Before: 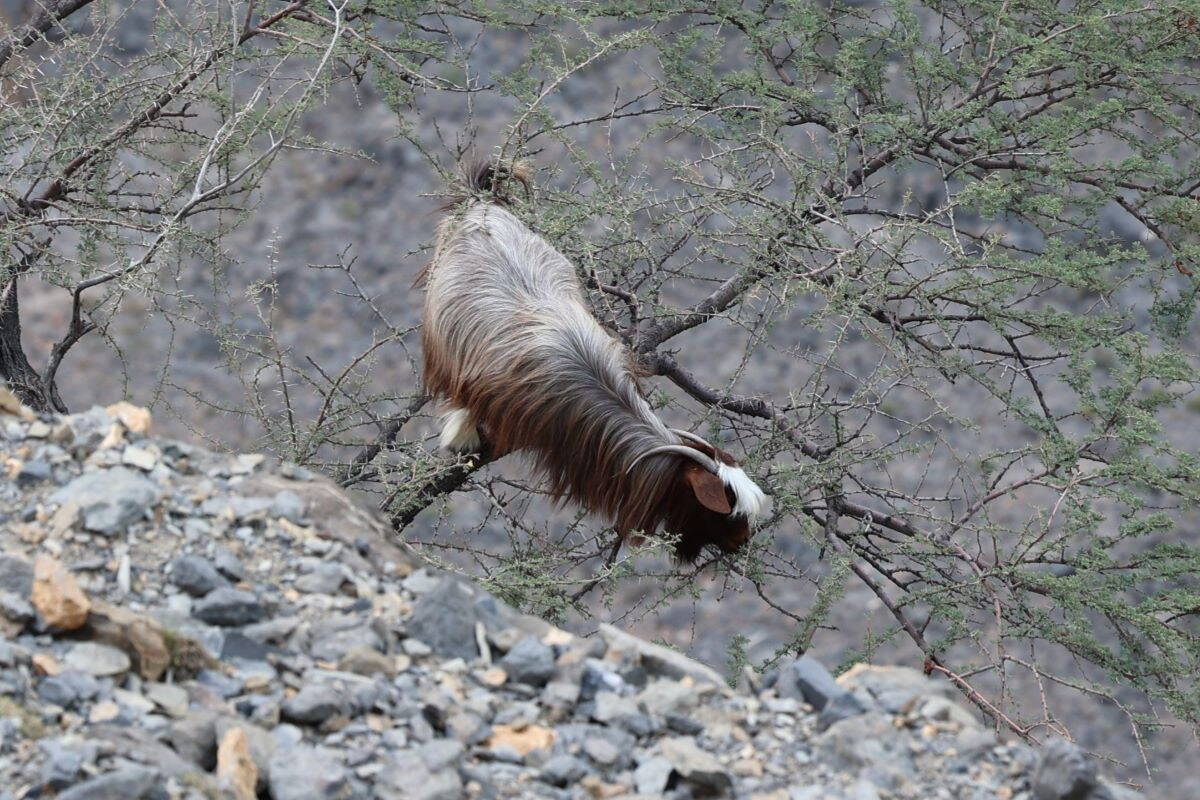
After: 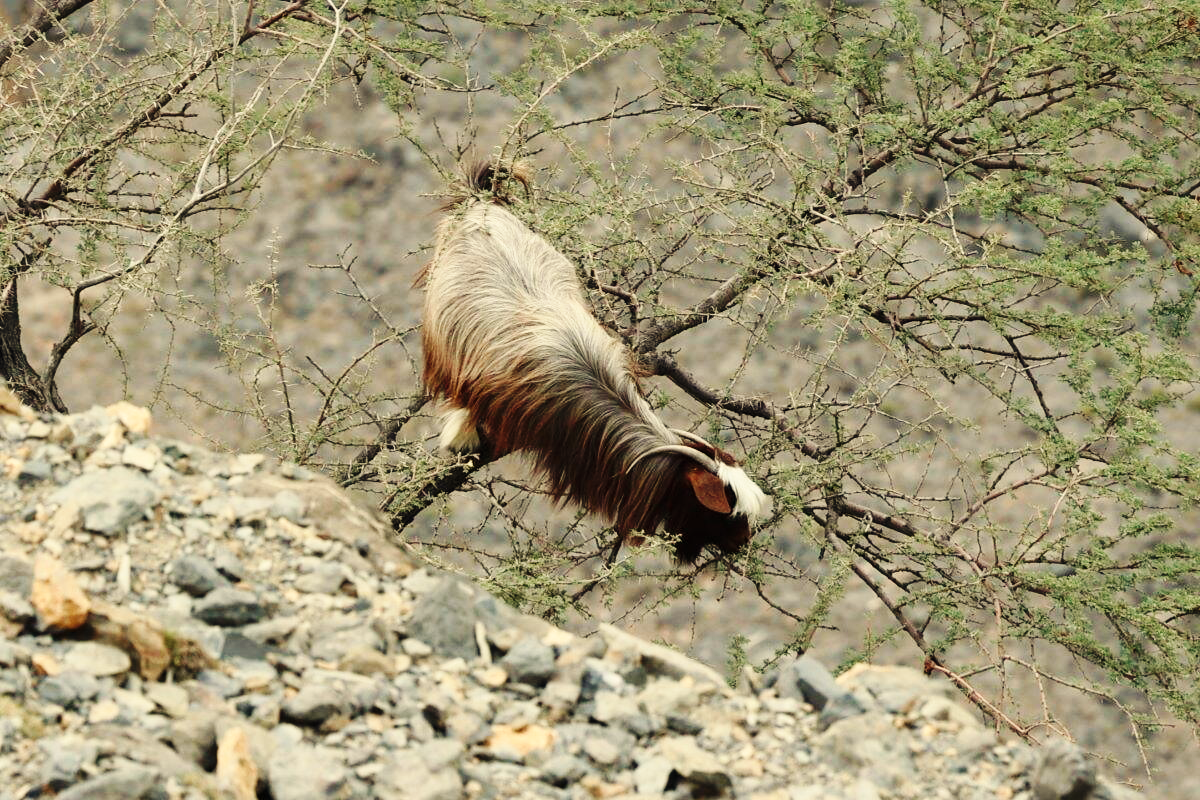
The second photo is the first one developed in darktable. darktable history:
base curve: curves: ch0 [(0, 0) (0.036, 0.025) (0.121, 0.166) (0.206, 0.329) (0.605, 0.79) (1, 1)], preserve colors none
white balance: red 1.08, blue 0.791
